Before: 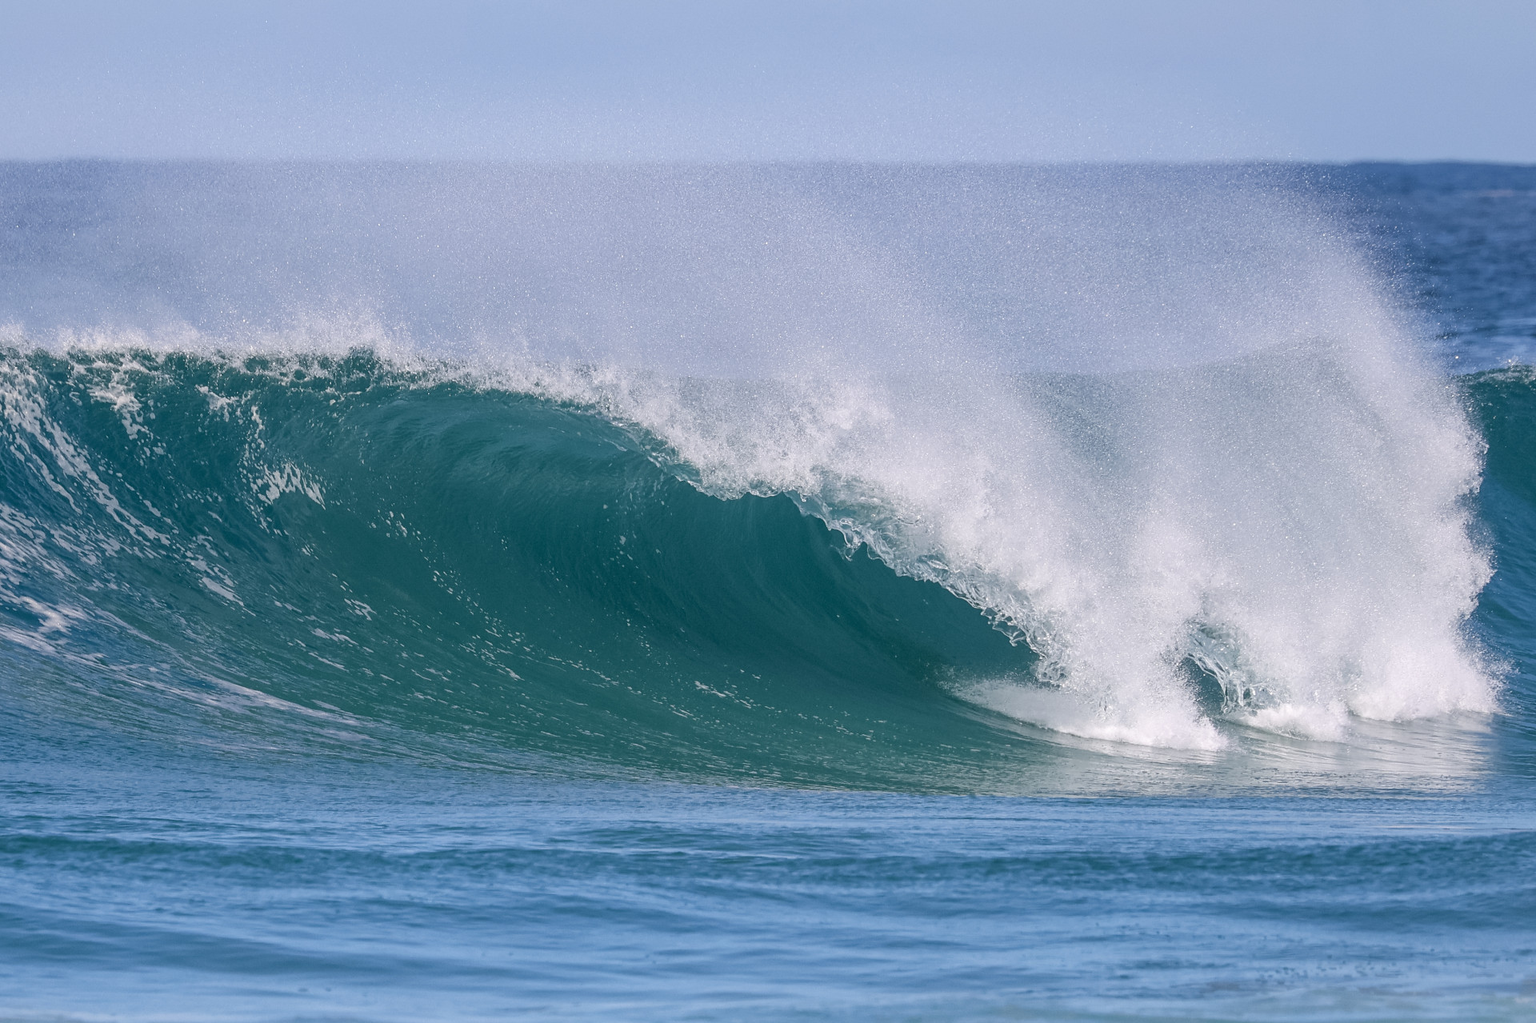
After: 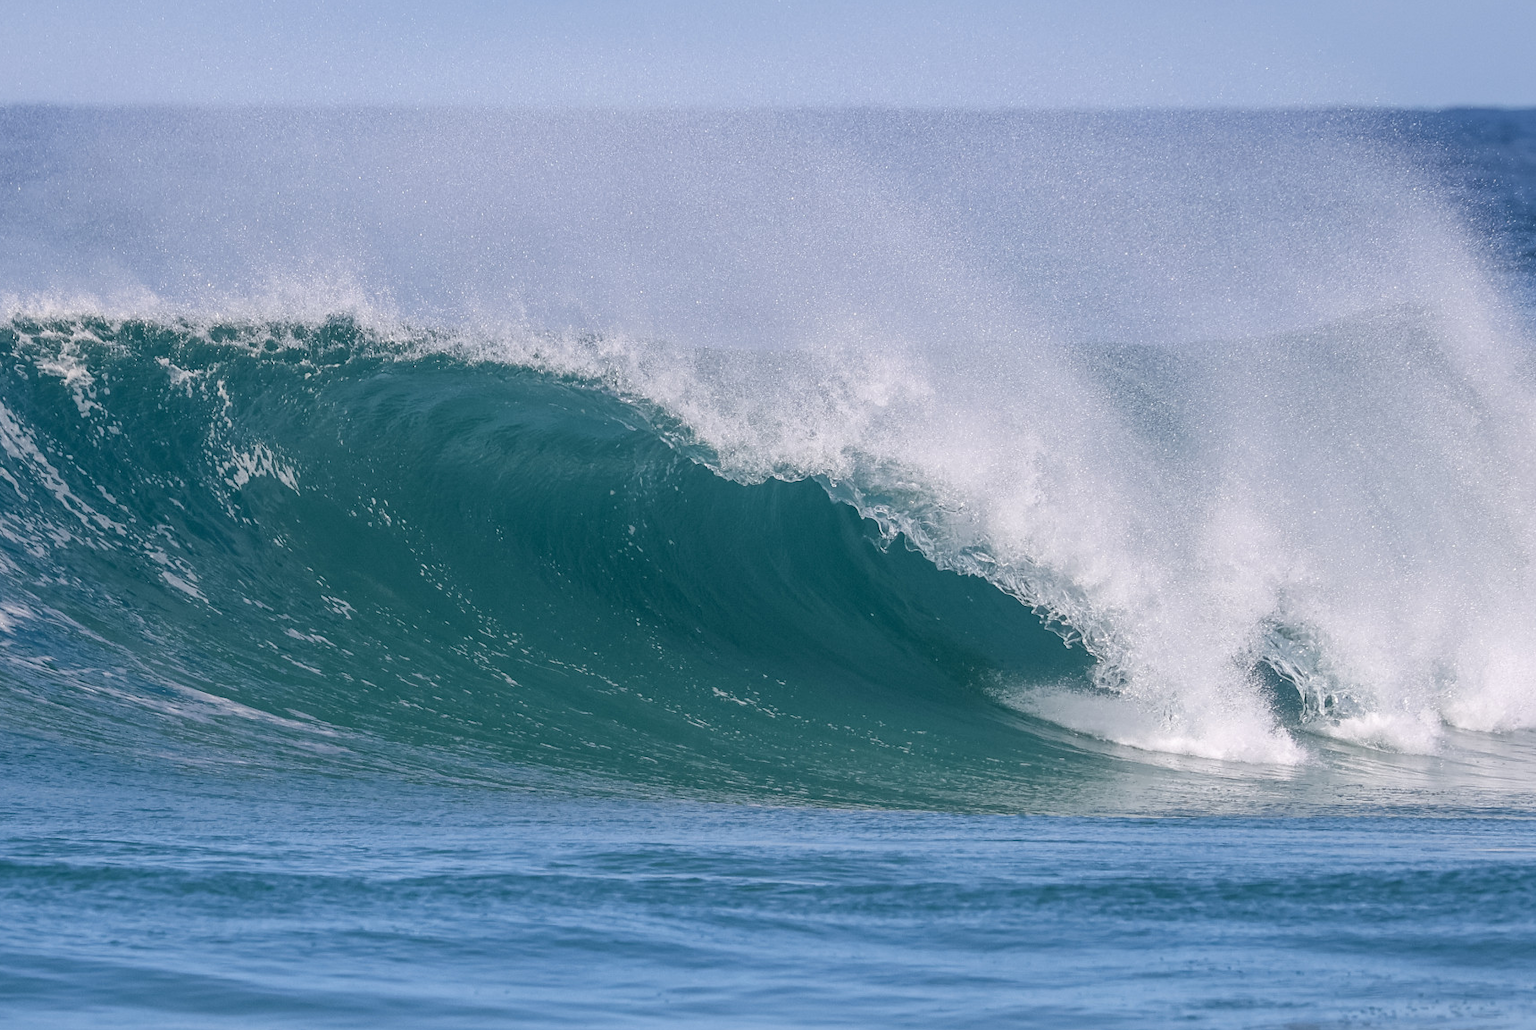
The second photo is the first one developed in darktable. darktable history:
crop: left 3.707%, top 6.441%, right 6.686%, bottom 3.322%
